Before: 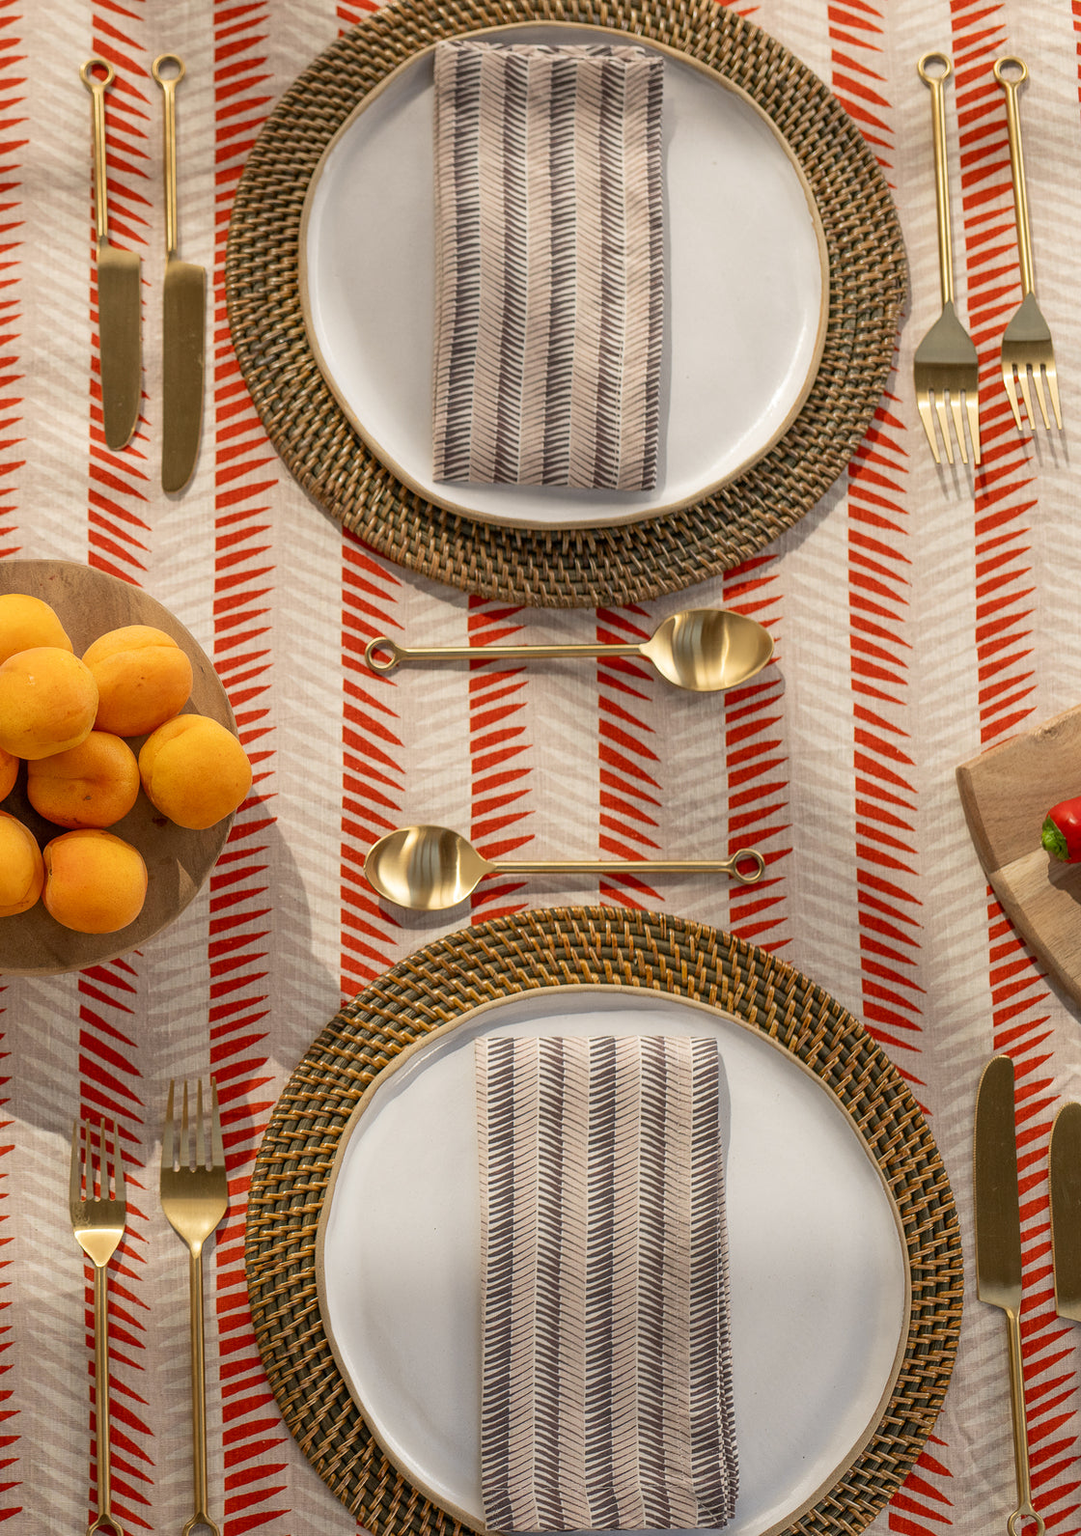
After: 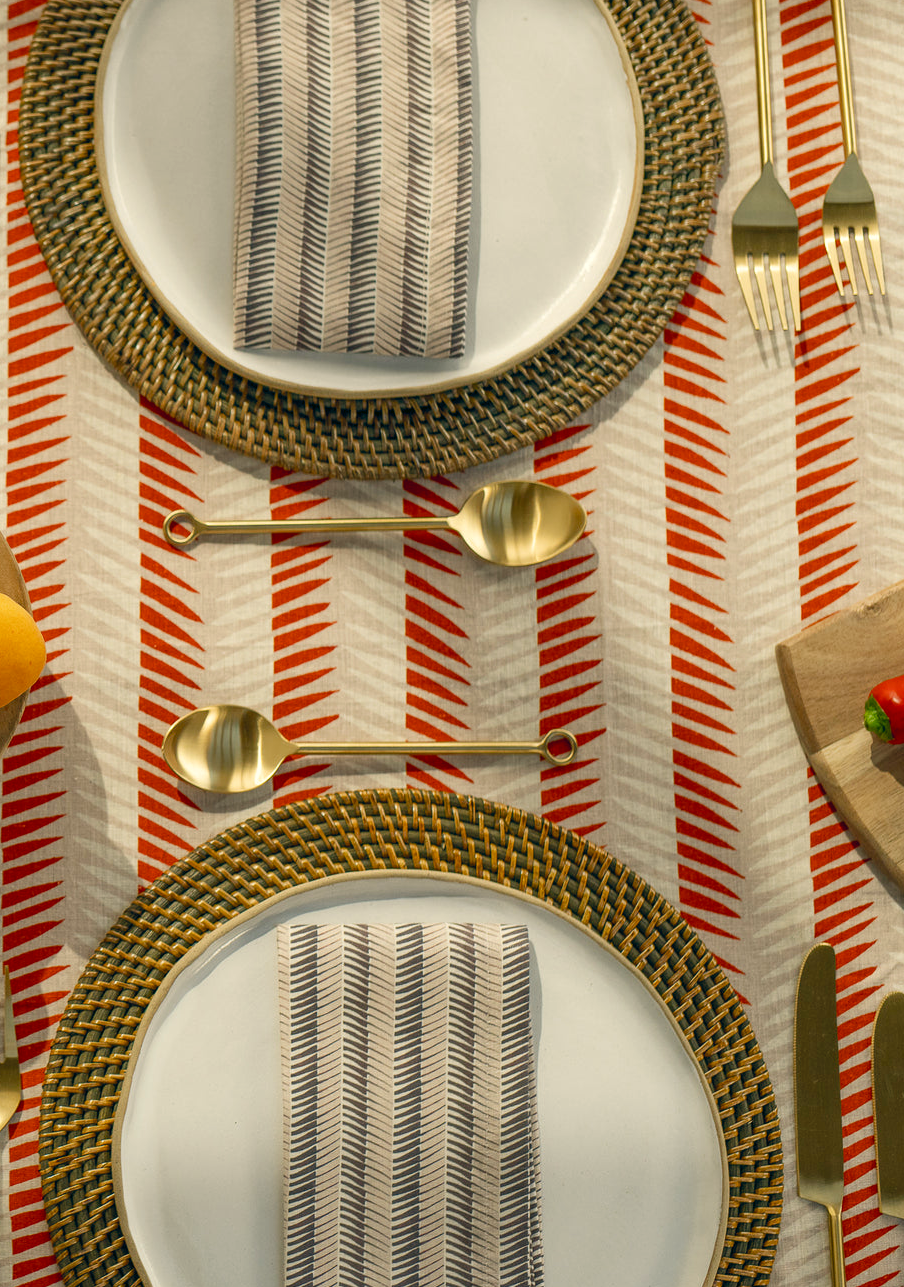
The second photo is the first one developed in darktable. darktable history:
crop: left 19.233%, top 9.451%, bottom 9.627%
color balance rgb: global offset › chroma 0.095%, global offset › hue 252.25°, perceptual saturation grading › global saturation 20%, perceptual saturation grading › highlights -25.424%, perceptual saturation grading › shadows 24.472%
color correction: highlights a* -0.415, highlights b* 9.37, shadows a* -9.51, shadows b* 0.634
